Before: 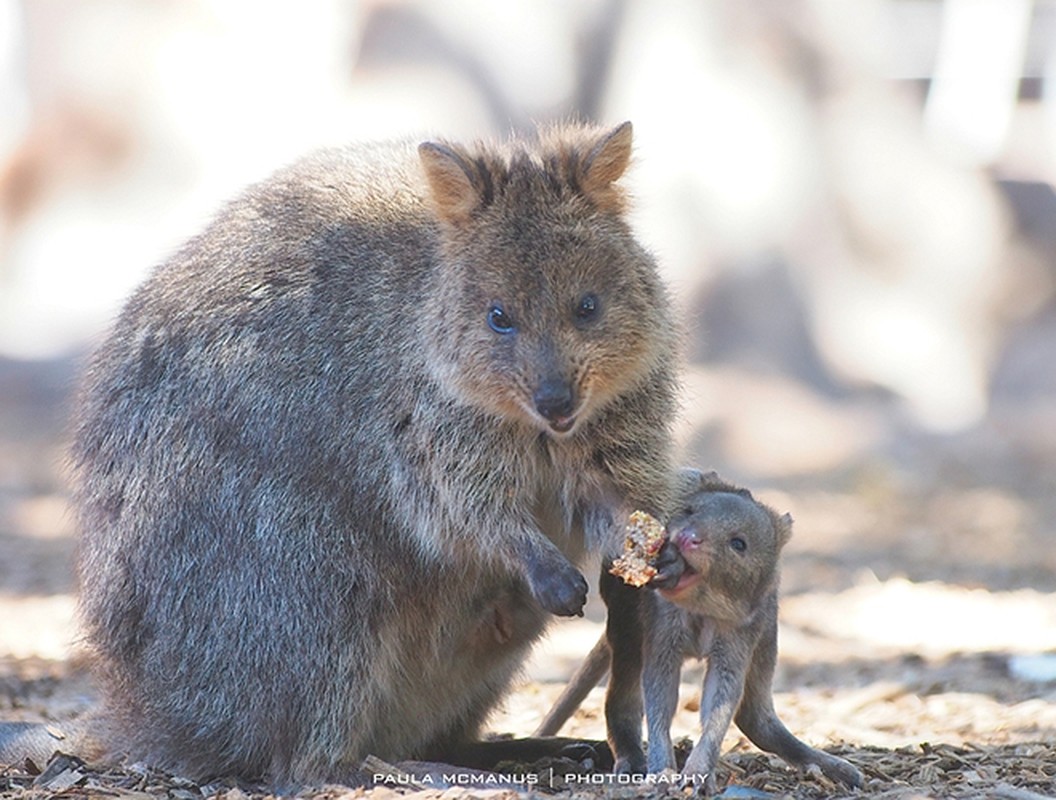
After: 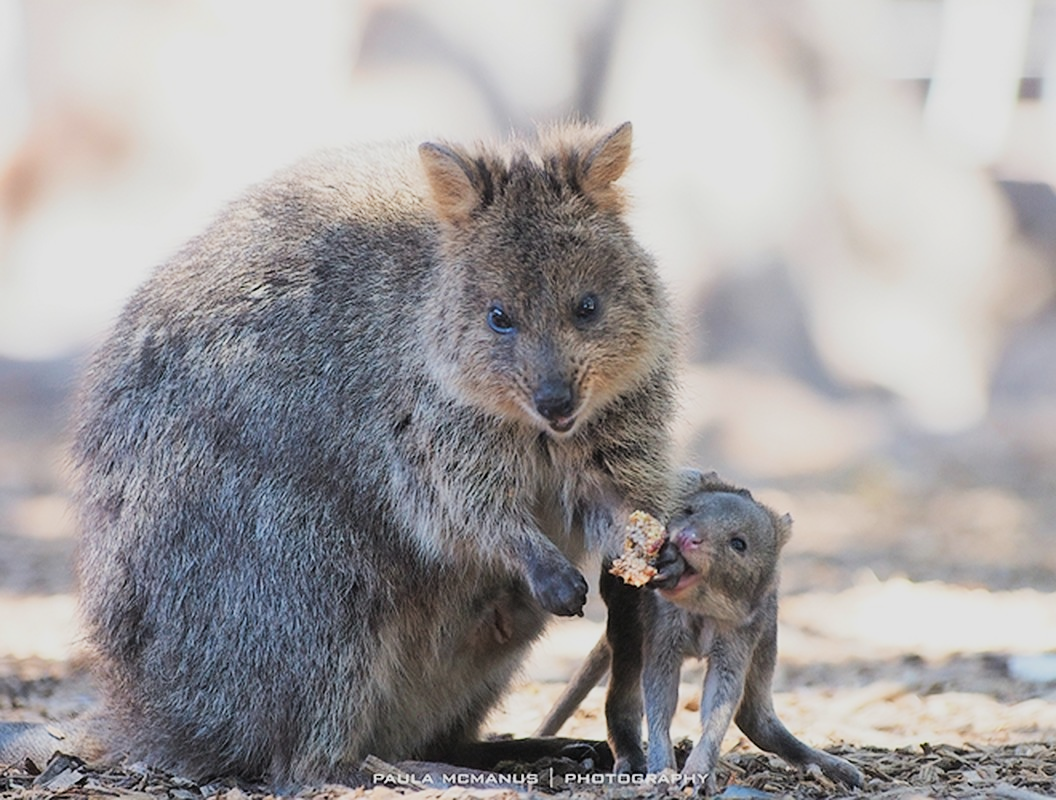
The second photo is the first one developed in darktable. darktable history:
filmic rgb: black relative exposure -7.5 EV, white relative exposure 4.99 EV, hardness 3.33, contrast 1.296
